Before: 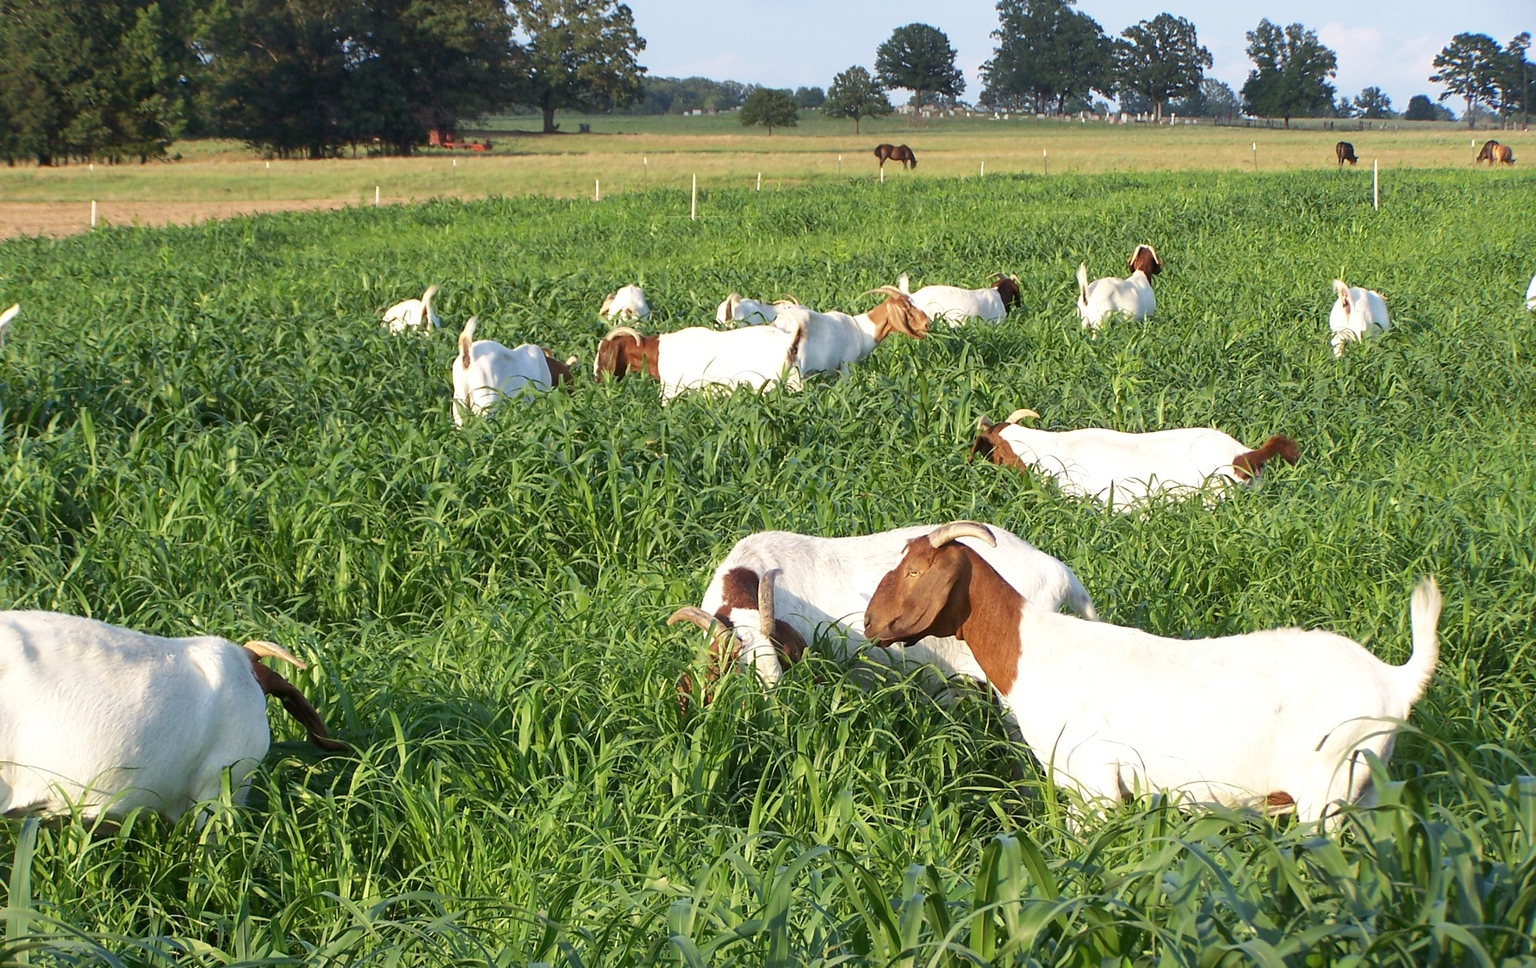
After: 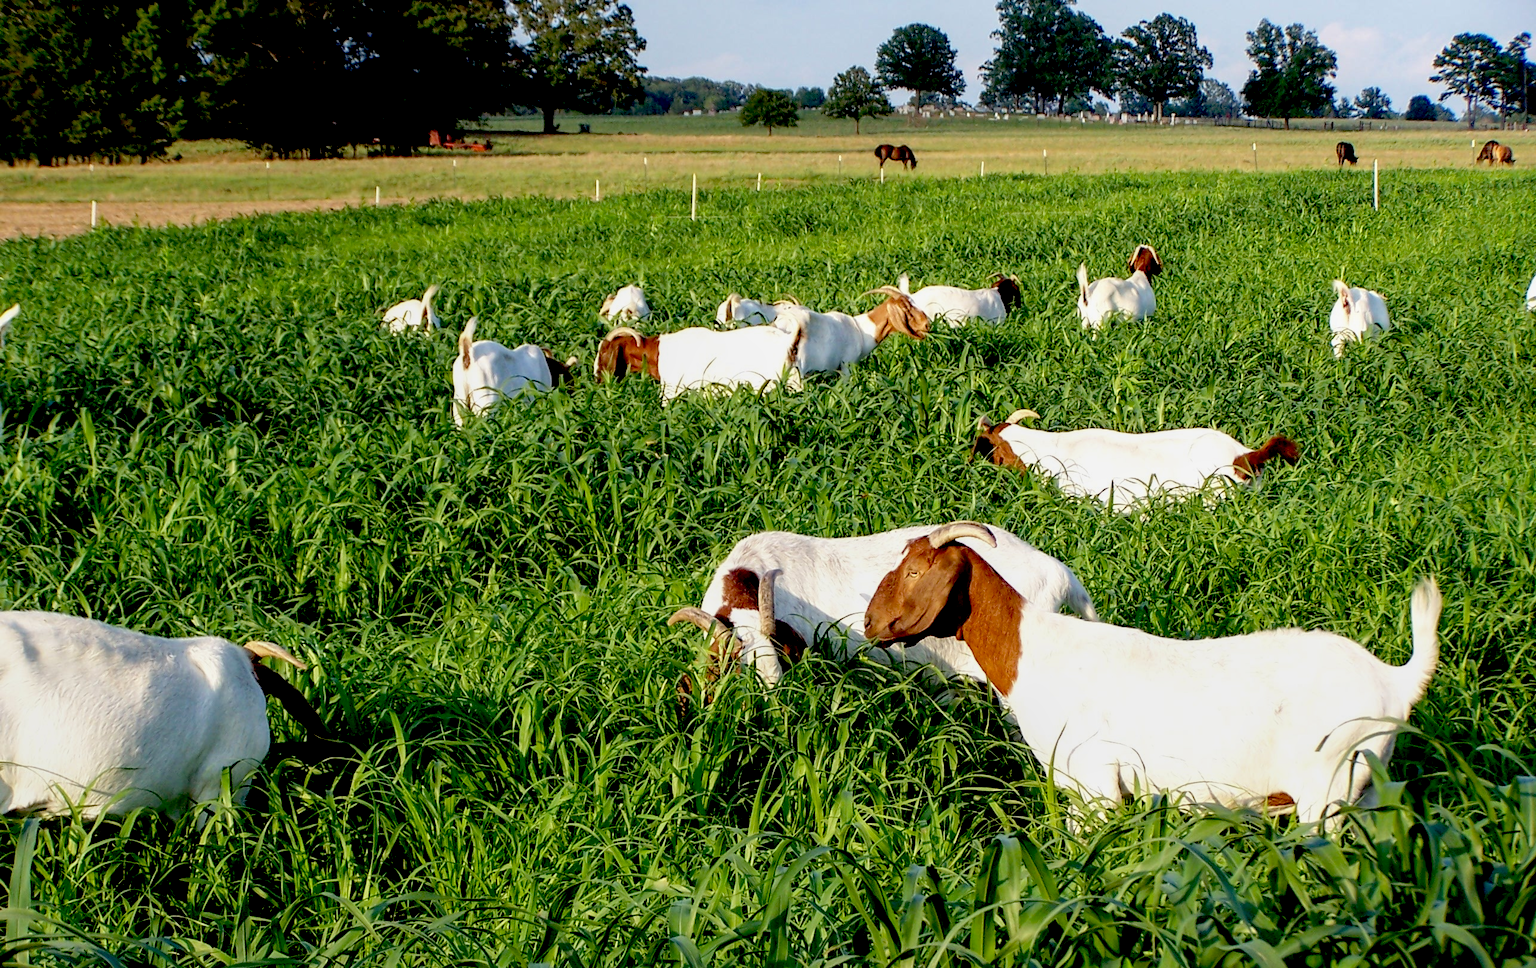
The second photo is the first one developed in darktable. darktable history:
exposure: black level correction 0.057, compensate exposure bias true, compensate highlight preservation false
local contrast: detail 110%
